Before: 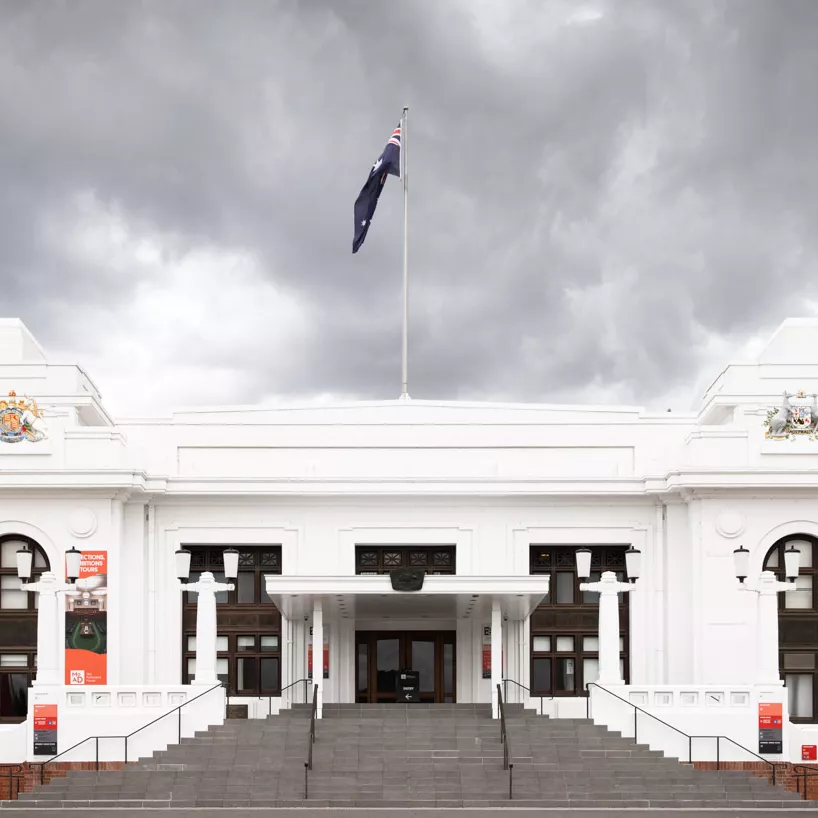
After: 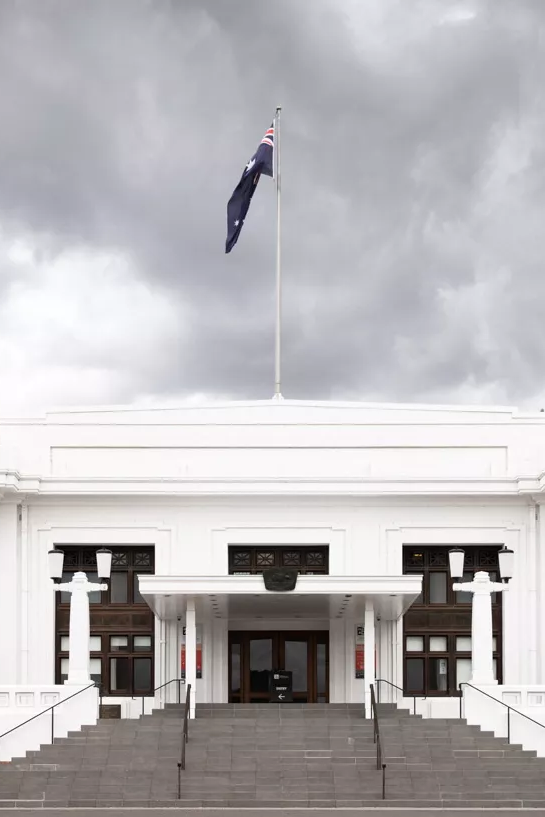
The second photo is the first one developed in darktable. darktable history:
tone equalizer: on, module defaults
crop and rotate: left 15.546%, right 17.787%
